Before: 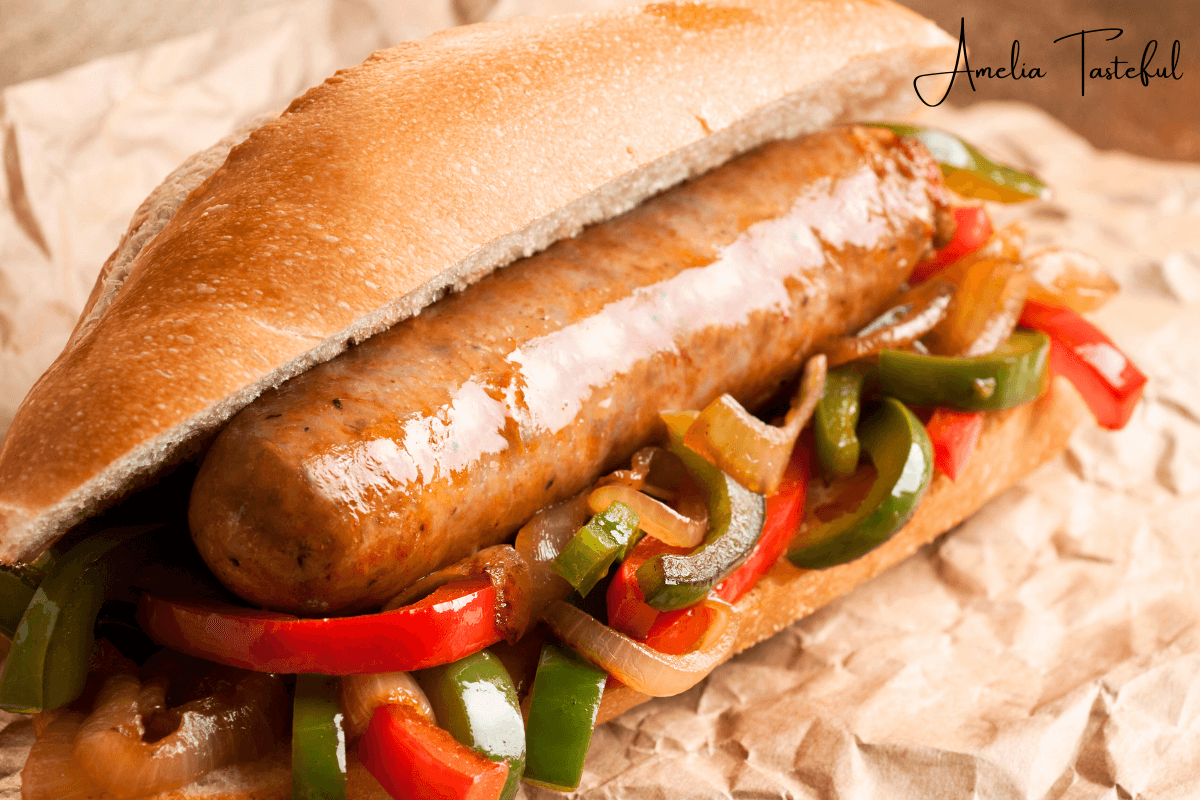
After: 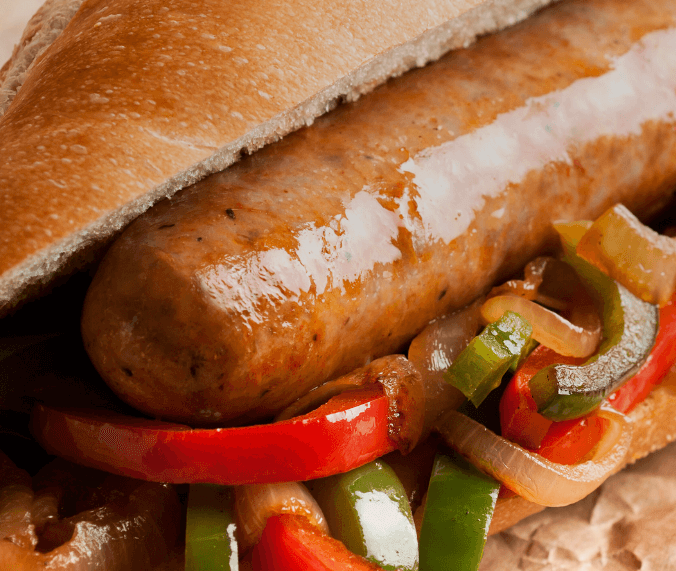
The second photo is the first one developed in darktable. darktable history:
crop: left 8.966%, top 23.852%, right 34.699%, bottom 4.703%
graduated density: rotation 5.63°, offset 76.9
